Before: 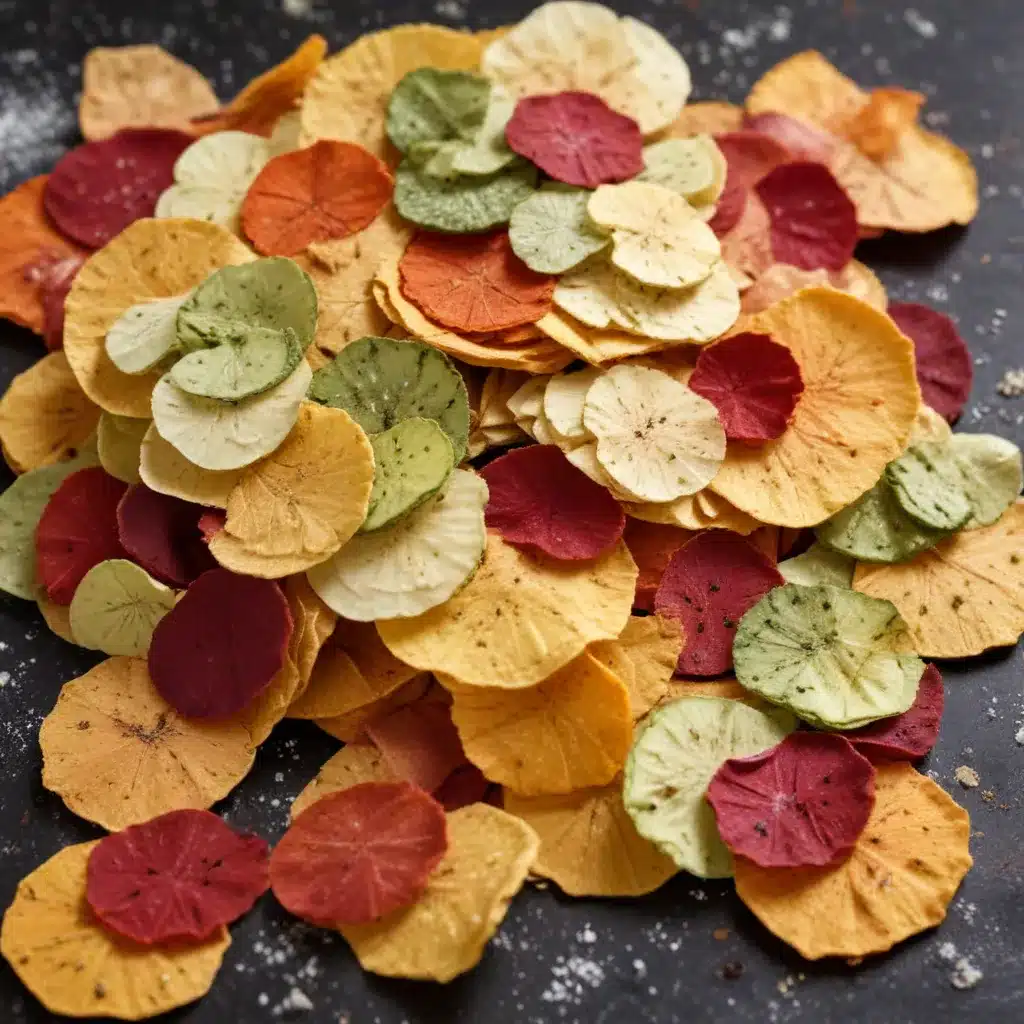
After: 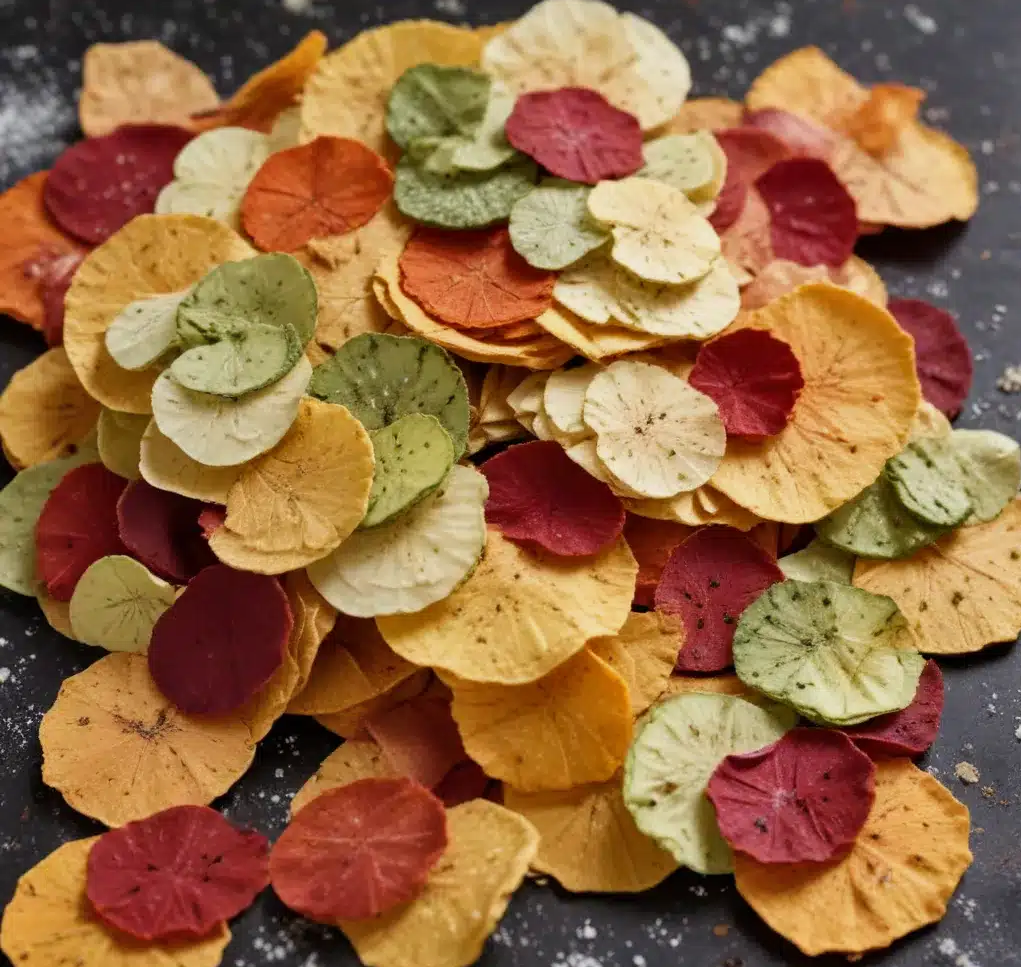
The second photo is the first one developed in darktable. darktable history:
shadows and highlights: shadows color adjustment 97.99%, highlights color adjustment 59.08%, low approximation 0.01, soften with gaussian
exposure: exposure -0.178 EV, compensate exposure bias true, compensate highlight preservation false
crop: top 0.465%, right 0.261%, bottom 5.07%
